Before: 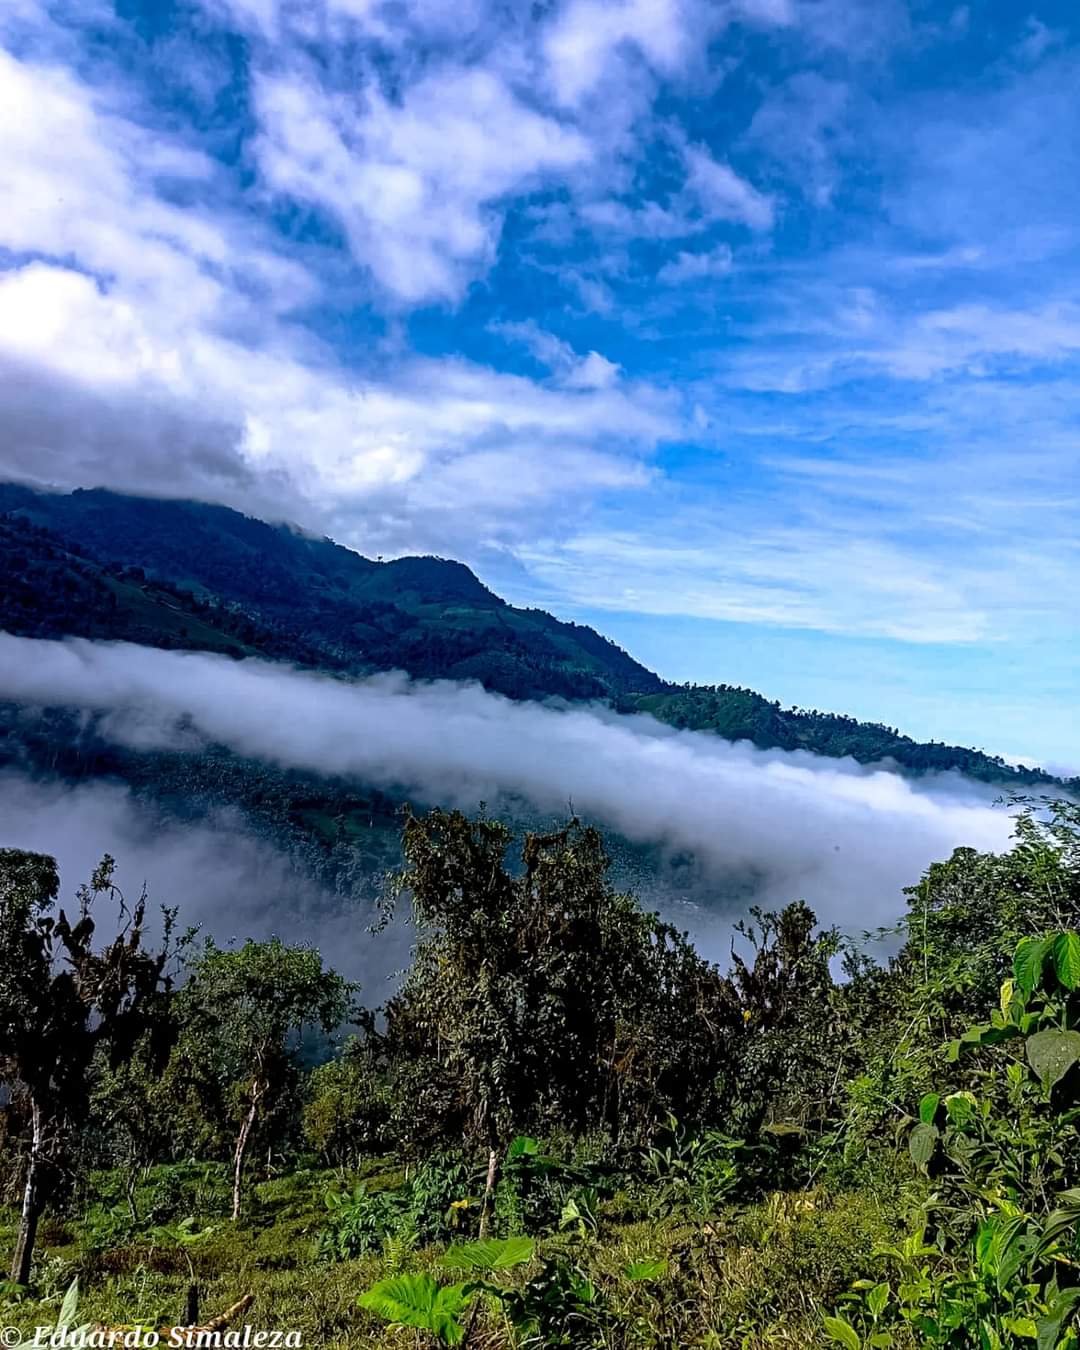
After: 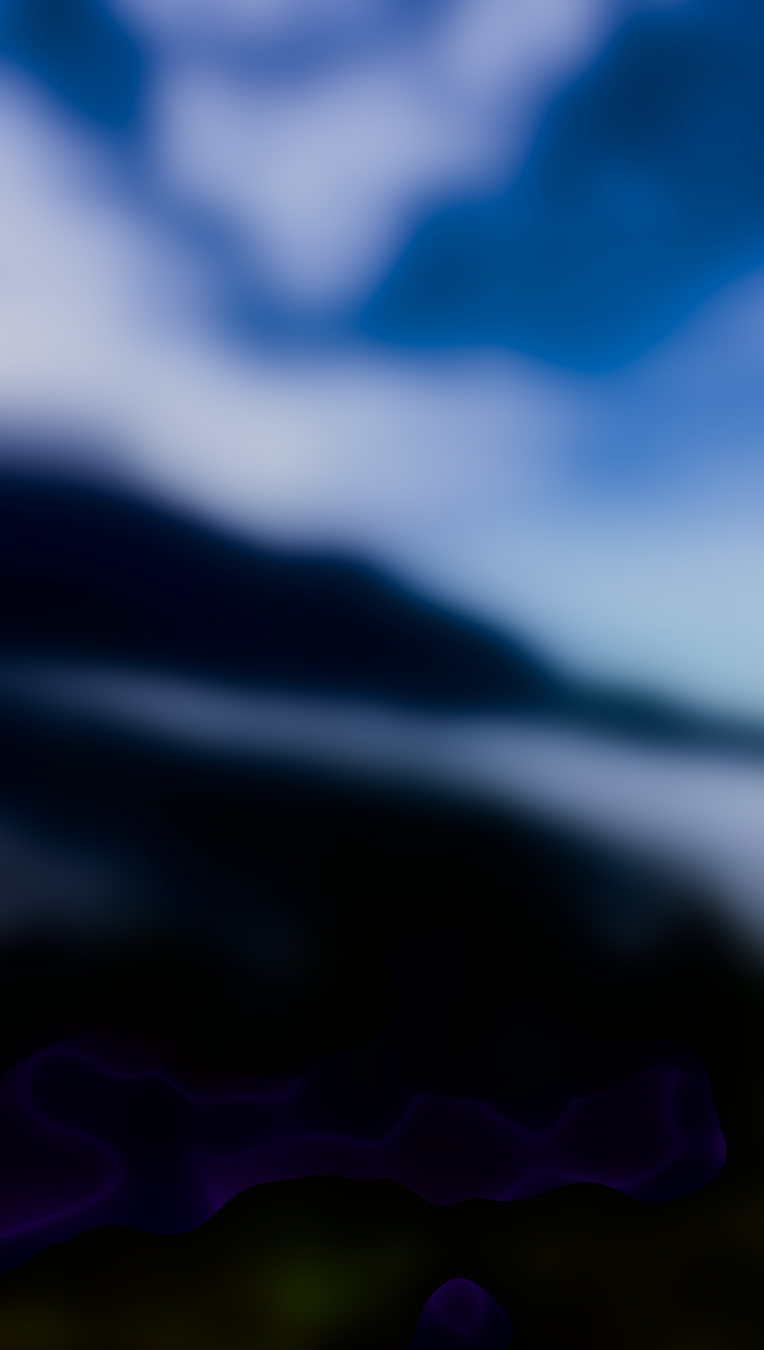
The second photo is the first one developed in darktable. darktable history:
lowpass: radius 31.92, contrast 1.72, brightness -0.98, saturation 0.94
crop and rotate: left 9.061%, right 20.142%
sharpen: radius 1.4, amount 1.25, threshold 0.7
filmic rgb: black relative exposure -7.65 EV, white relative exposure 4.56 EV, hardness 3.61
